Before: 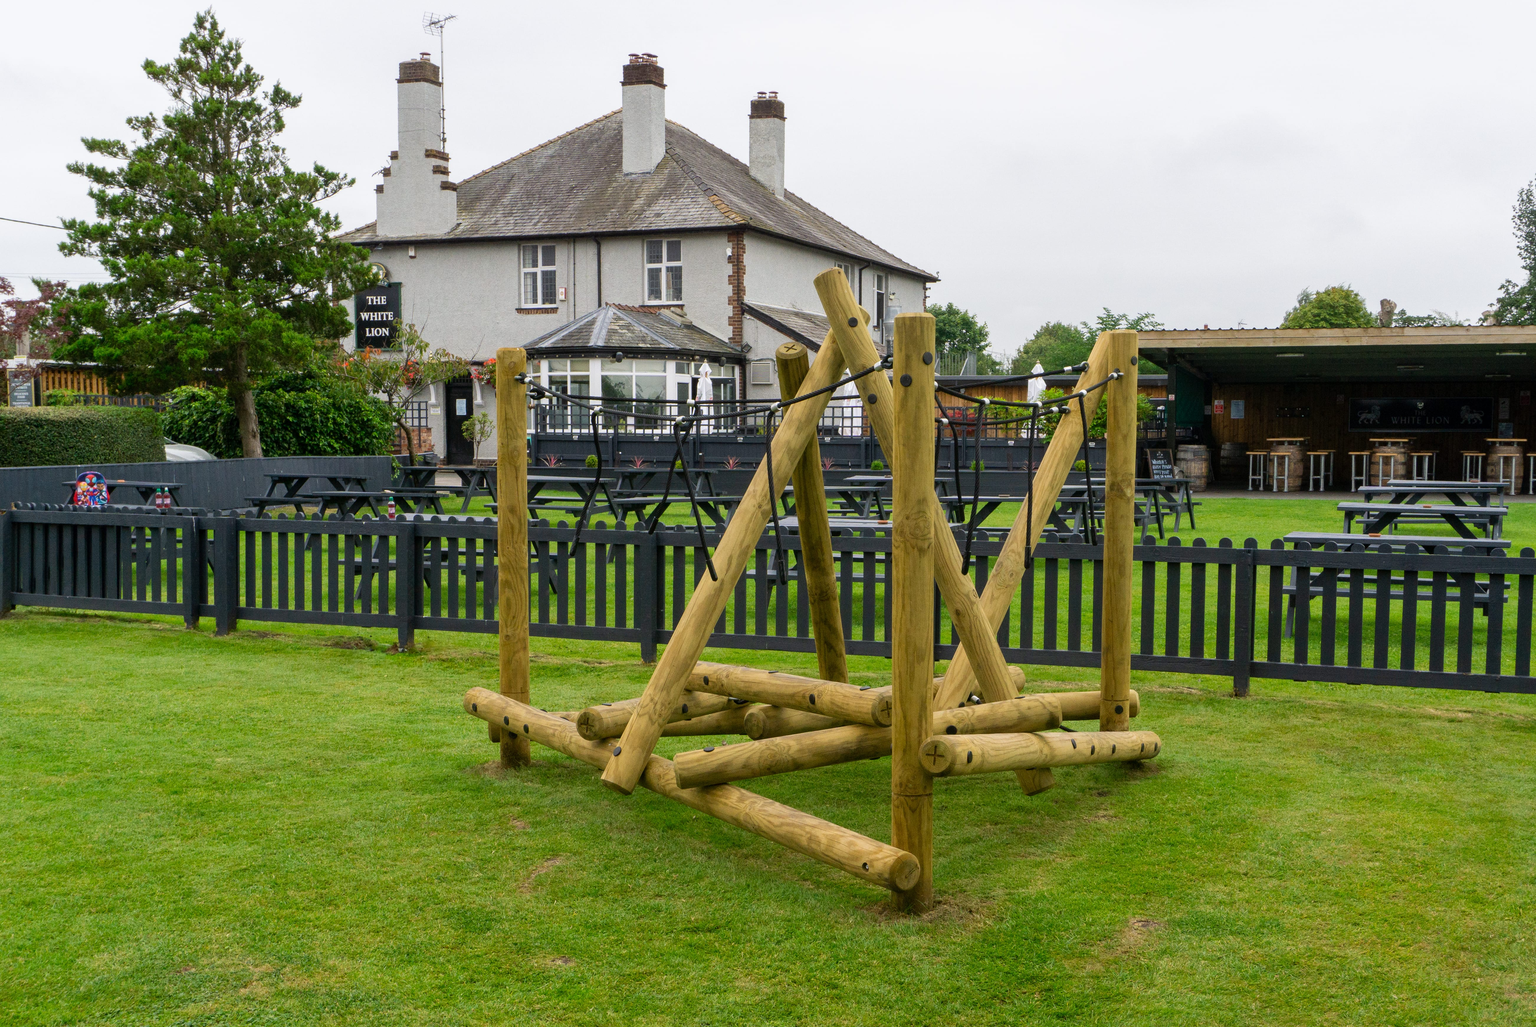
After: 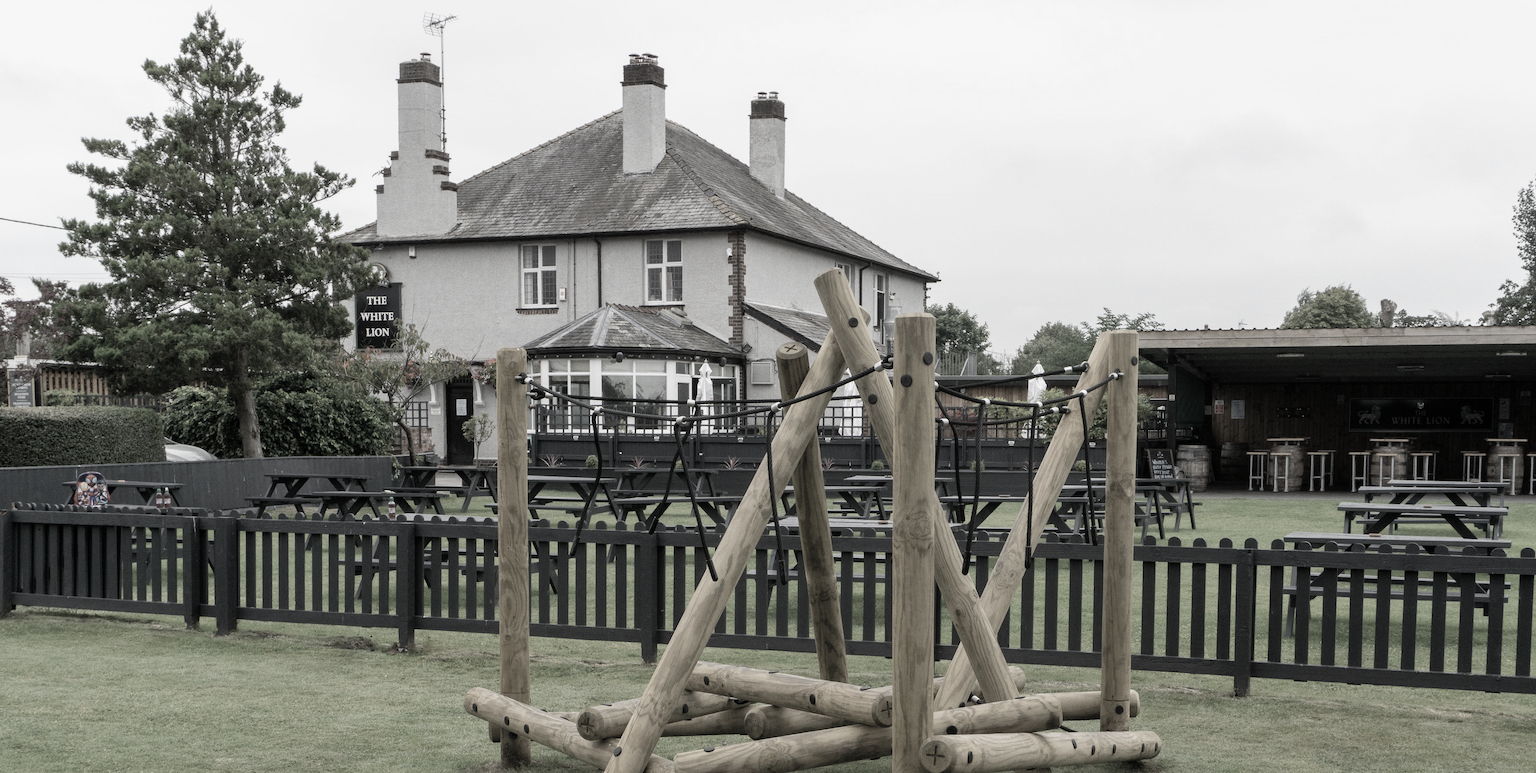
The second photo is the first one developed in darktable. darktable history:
color correction: highlights b* 0.062, saturation 0.204
crop: bottom 24.595%
